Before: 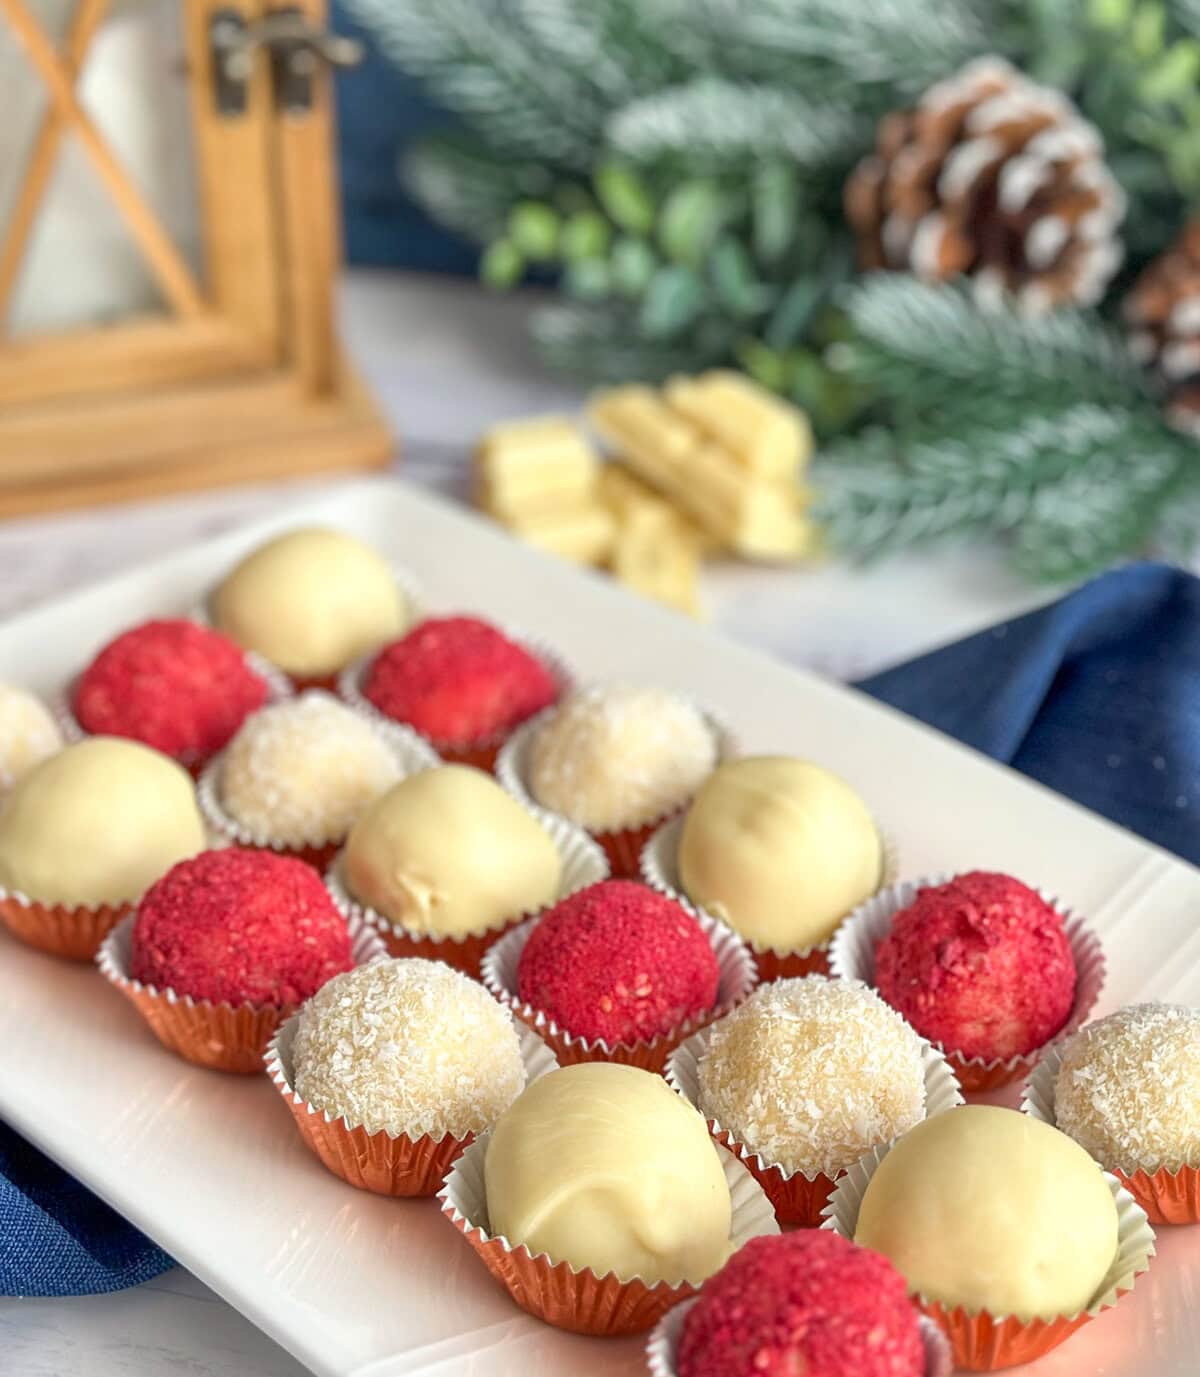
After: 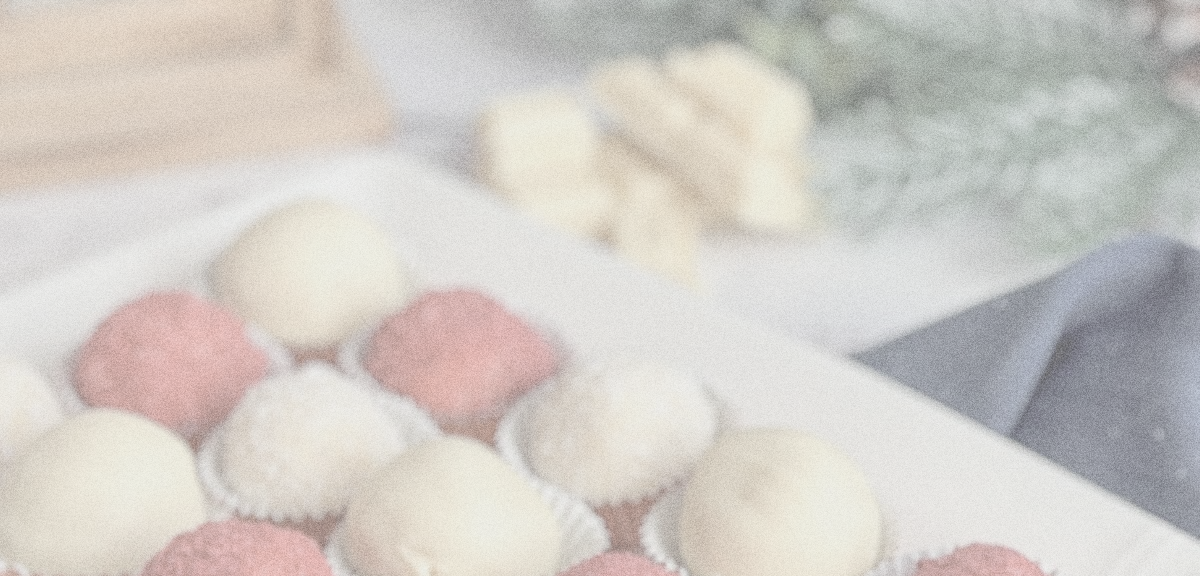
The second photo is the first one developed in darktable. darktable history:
crop and rotate: top 23.84%, bottom 34.294%
grain: coarseness 0.09 ISO, strength 40%
contrast brightness saturation: contrast -0.32, brightness 0.75, saturation -0.78
